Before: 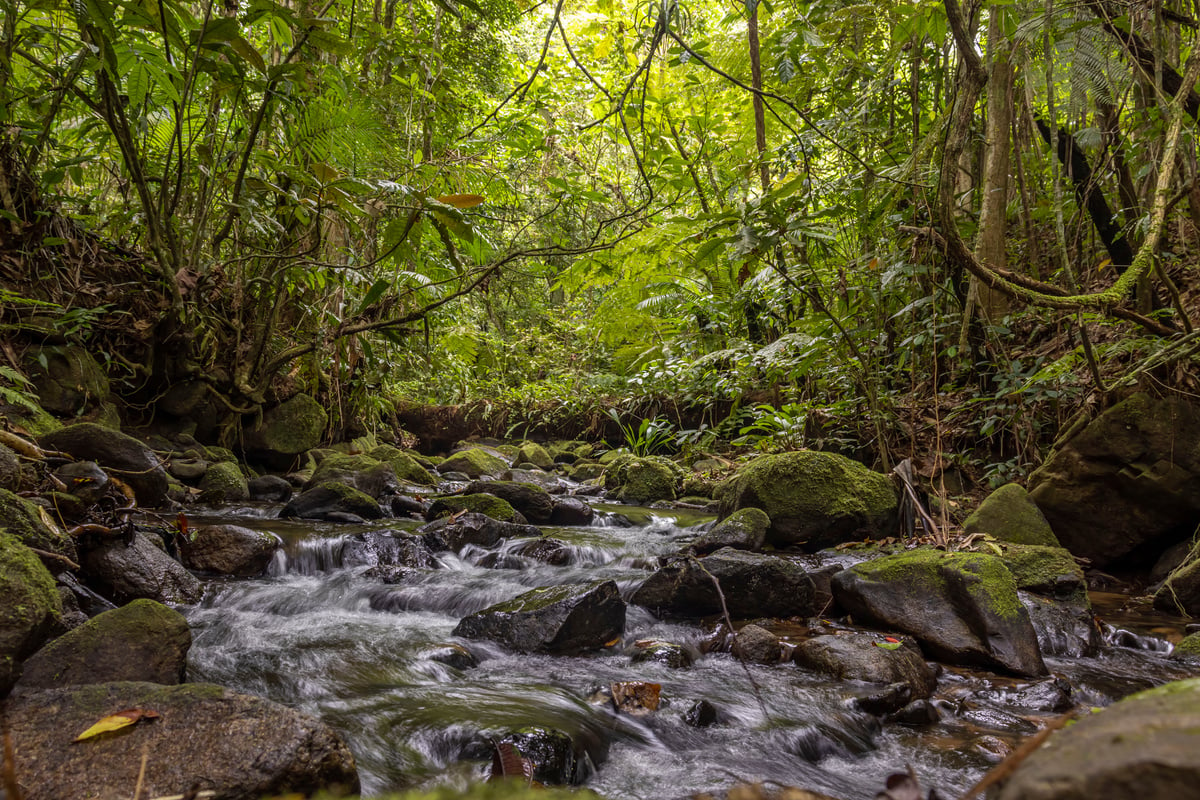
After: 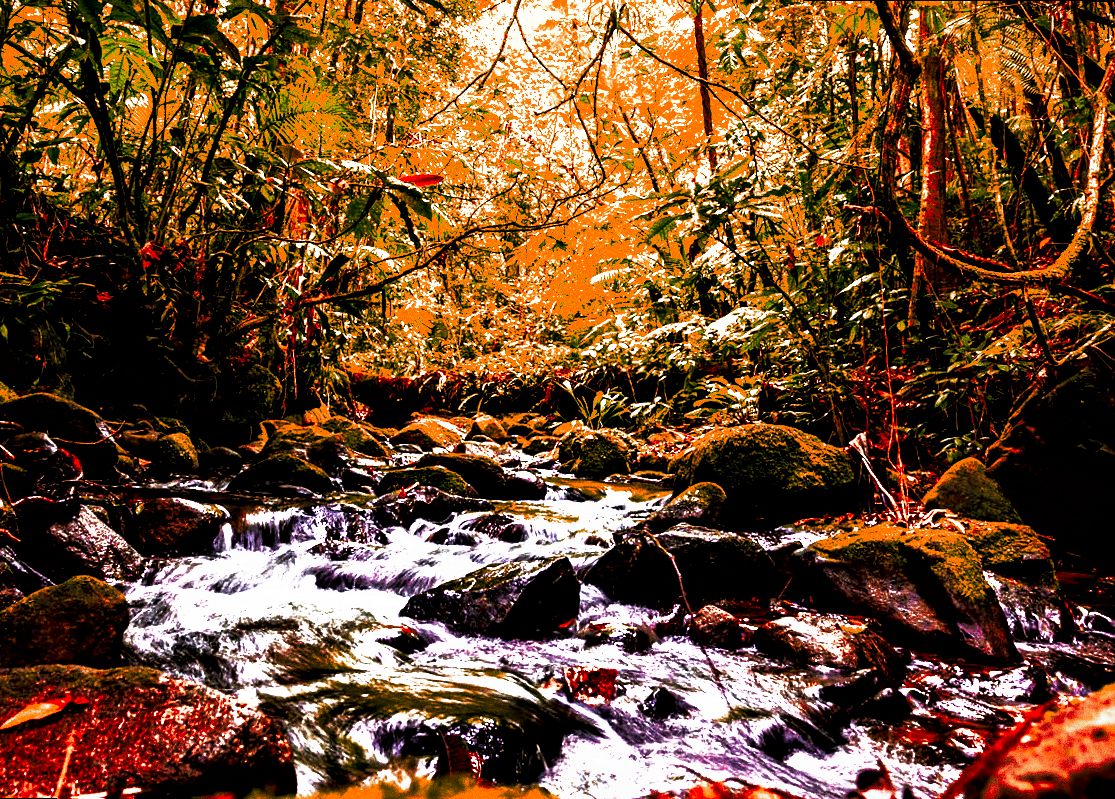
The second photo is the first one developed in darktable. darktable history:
exposure: black level correction 0, exposure 0.7 EV, compensate exposure bias true, compensate highlight preservation false
local contrast: mode bilateral grid, contrast 25, coarseness 60, detail 151%, midtone range 0.2
color zones: curves: ch0 [(0, 0.299) (0.25, 0.383) (0.456, 0.352) (0.736, 0.571)]; ch1 [(0, 0.63) (0.151, 0.568) (0.254, 0.416) (0.47, 0.558) (0.732, 0.37) (0.909, 0.492)]; ch2 [(0.004, 0.604) (0.158, 0.443) (0.257, 0.403) (0.761, 0.468)]
grain: coarseness 0.09 ISO, strength 40%
tone curve: curves: ch0 [(0, 0) (0.003, 0.001) (0.011, 0.003) (0.025, 0.003) (0.044, 0.003) (0.069, 0.003) (0.1, 0.006) (0.136, 0.007) (0.177, 0.009) (0.224, 0.007) (0.277, 0.026) (0.335, 0.126) (0.399, 0.254) (0.468, 0.493) (0.543, 0.892) (0.623, 0.984) (0.709, 0.979) (0.801, 0.979) (0.898, 0.982) (1, 1)], preserve colors none
color balance rgb: perceptual saturation grading › global saturation 20%, perceptual saturation grading › highlights -25%, perceptual saturation grading › shadows 25%
rotate and perspective: rotation 0.215°, lens shift (vertical) -0.139, crop left 0.069, crop right 0.939, crop top 0.002, crop bottom 0.996
